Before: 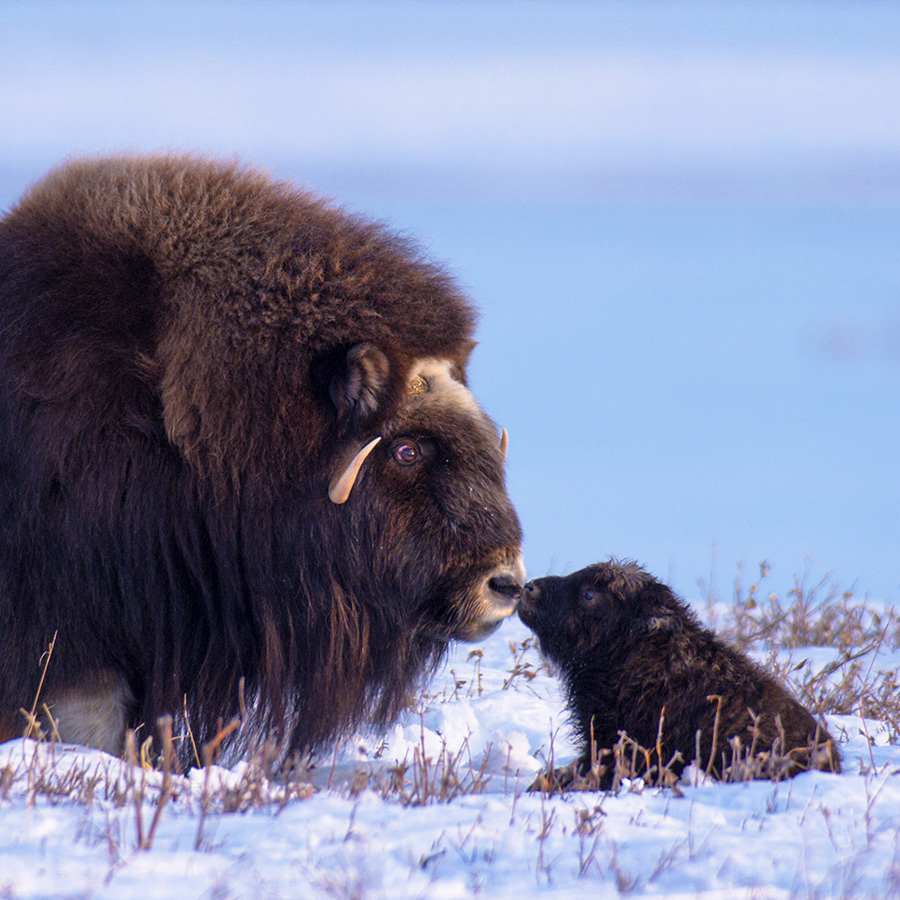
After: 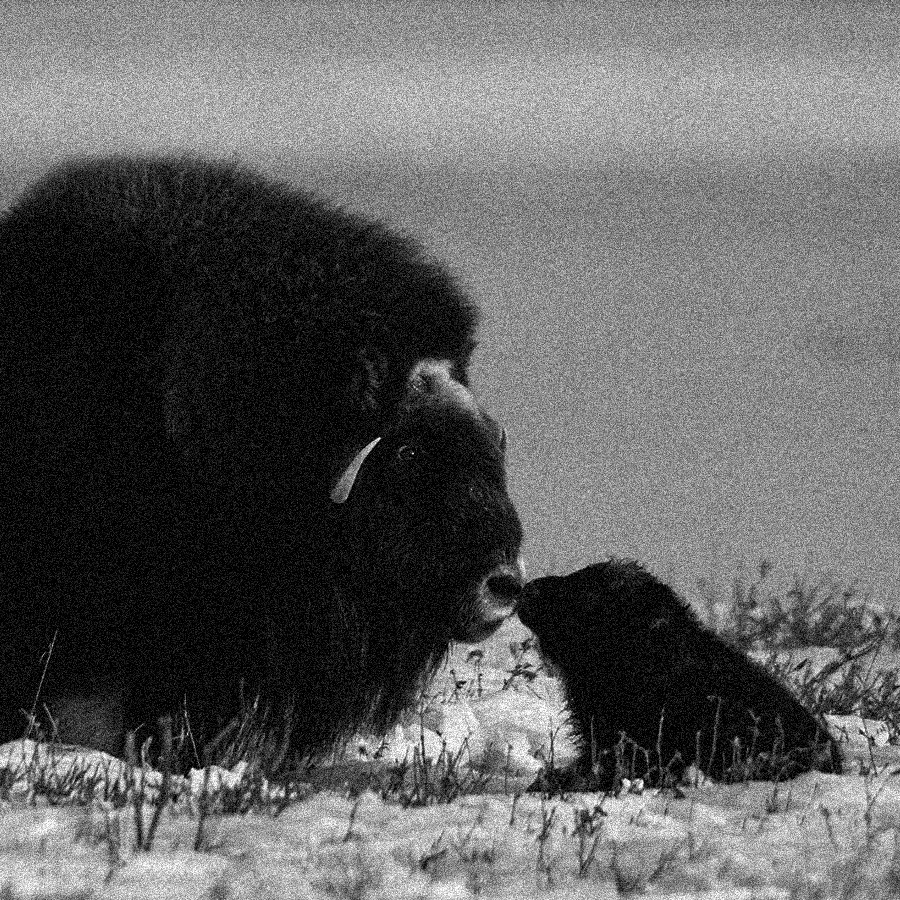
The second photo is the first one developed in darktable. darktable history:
contrast brightness saturation: contrast -0.03, brightness -0.59, saturation -1
color balance rgb: perceptual saturation grading › global saturation 20%, perceptual saturation grading › highlights -25%, perceptual saturation grading › shadows 50.52%, global vibrance 40.24%
grain: coarseness 3.75 ISO, strength 100%, mid-tones bias 0%
